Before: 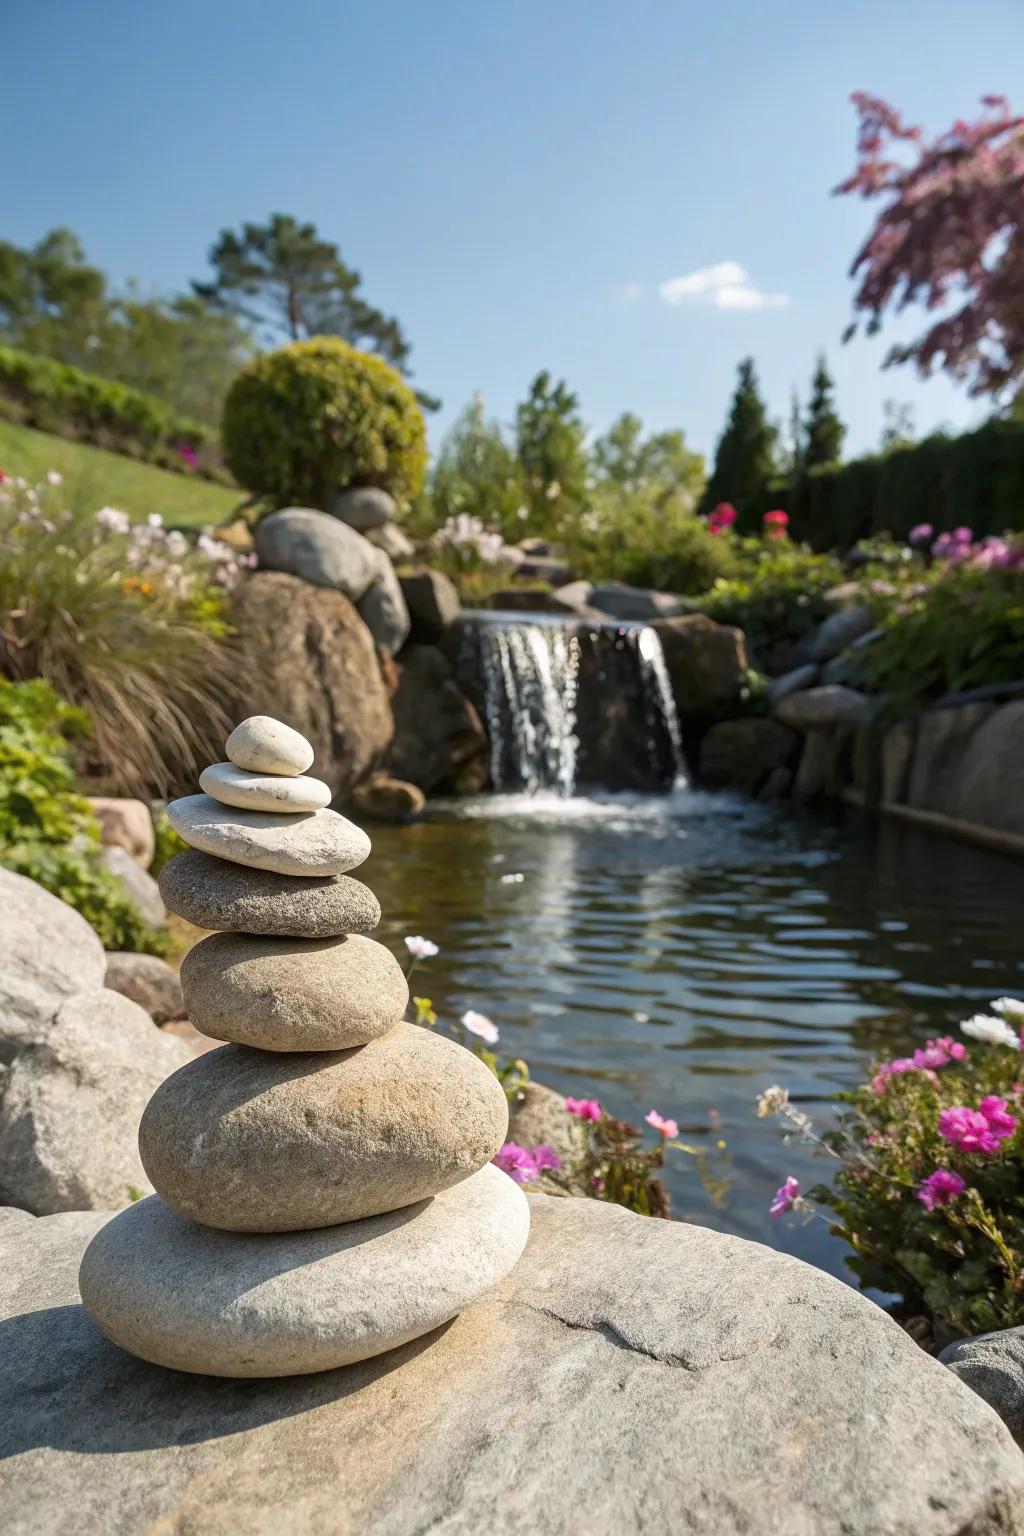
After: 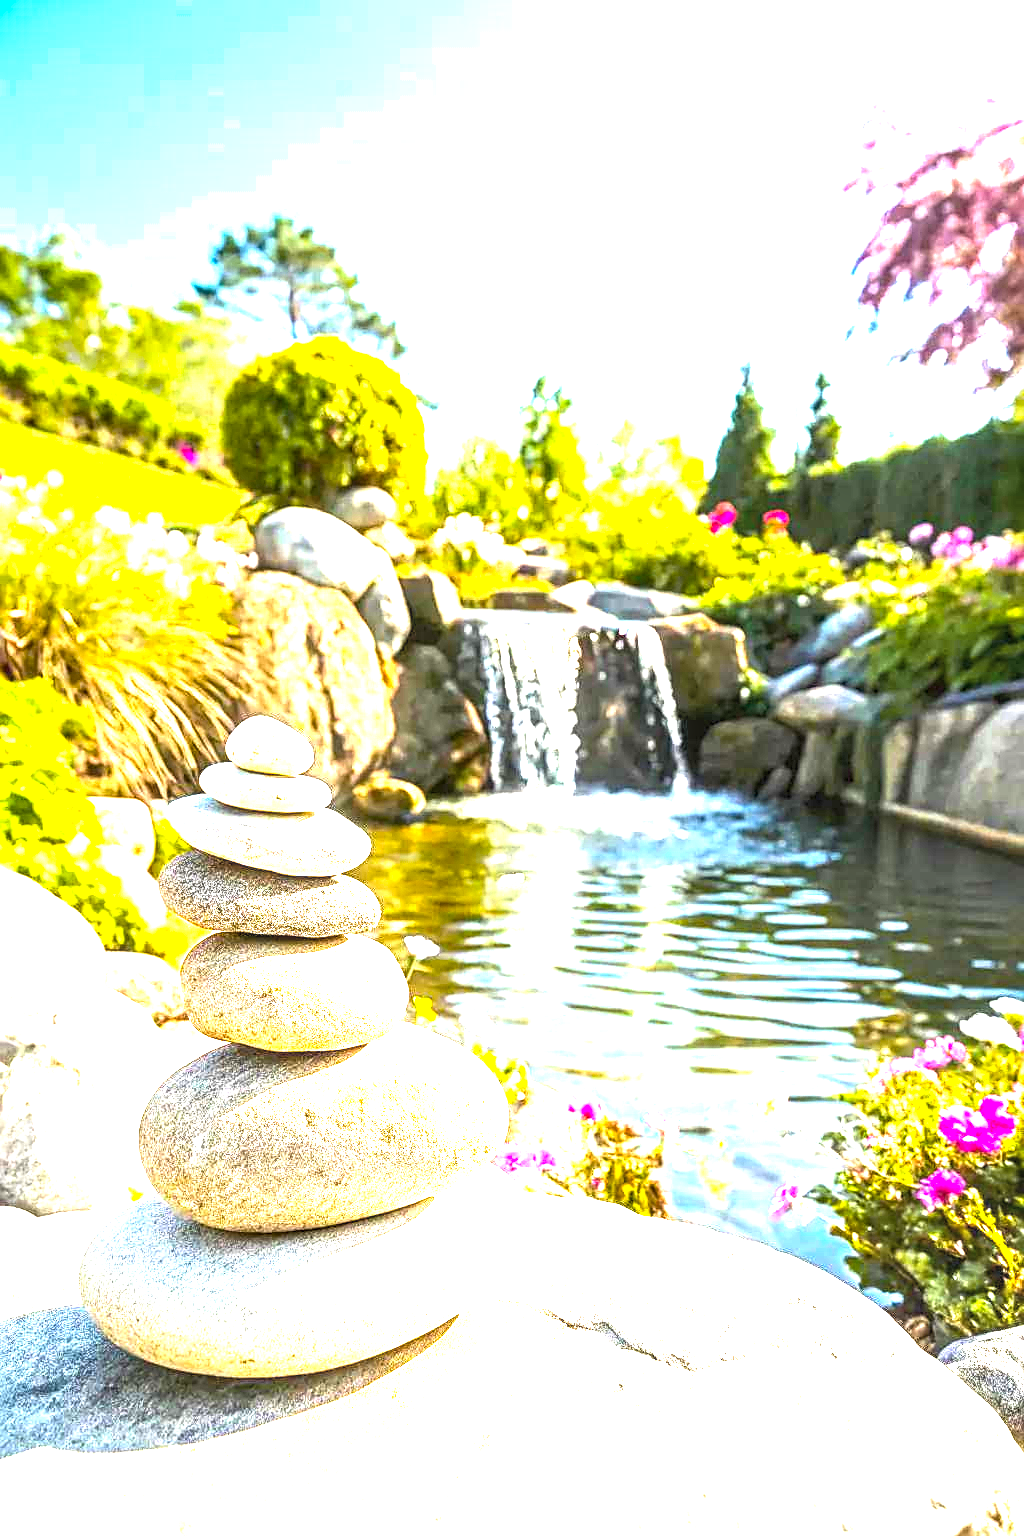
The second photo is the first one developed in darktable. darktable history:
sharpen: on, module defaults
local contrast: highlights 60%, shadows 60%, detail 160%
exposure: black level correction 0, exposure 1.52 EV, compensate highlight preservation false
color balance rgb: perceptual saturation grading › global saturation 29.887%, perceptual brilliance grading › global brilliance 29.904%, perceptual brilliance grading › highlights 12.078%, perceptual brilliance grading › mid-tones 23.866%, global vibrance 39.402%
